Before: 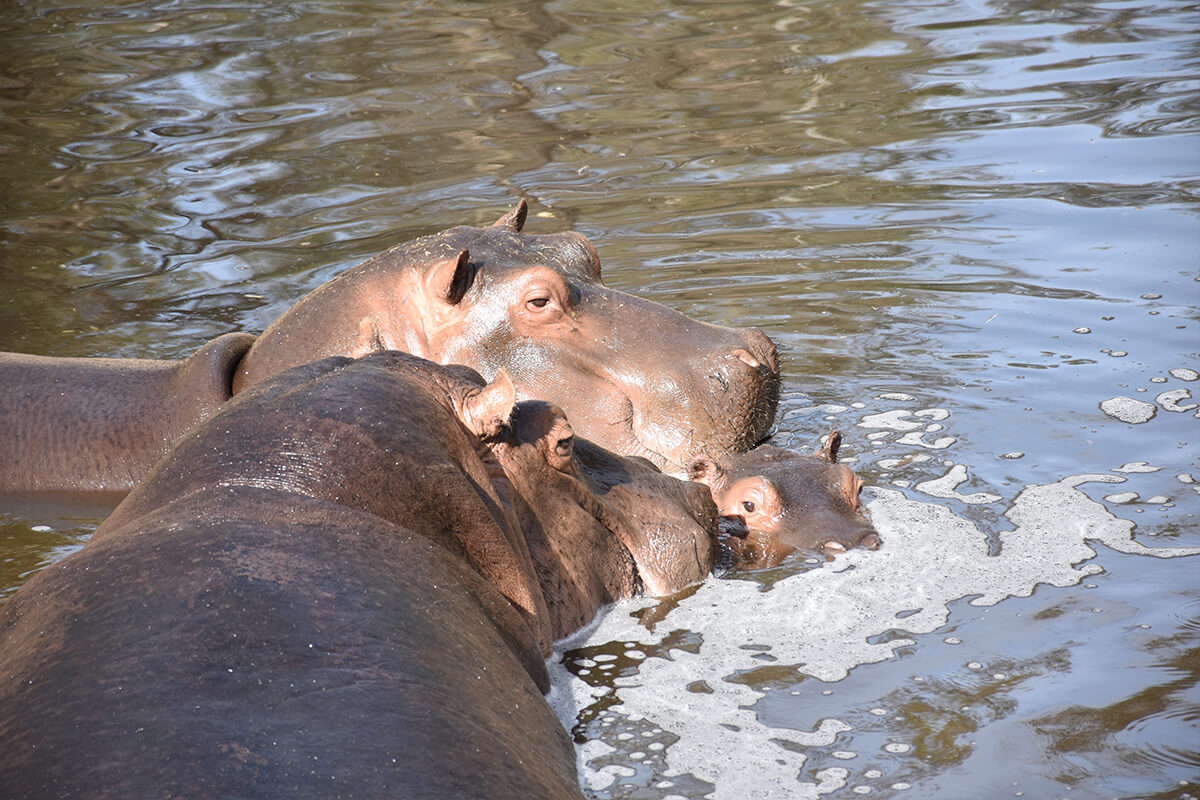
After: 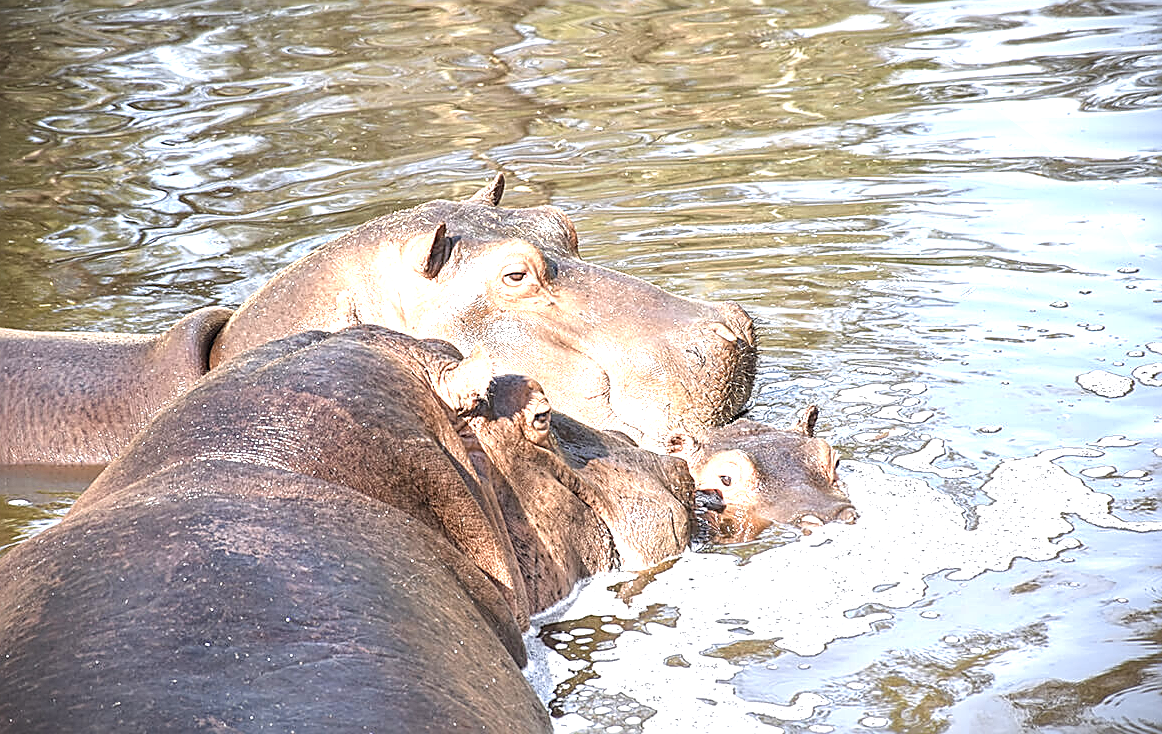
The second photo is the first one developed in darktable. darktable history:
local contrast: on, module defaults
crop: left 1.964%, top 3.251%, right 1.122%, bottom 4.933%
vignetting: fall-off start 100%, fall-off radius 64.94%, automatic ratio true, unbound false
sharpen: amount 1
exposure: black level correction 0, exposure 1.2 EV, compensate exposure bias true, compensate highlight preservation false
